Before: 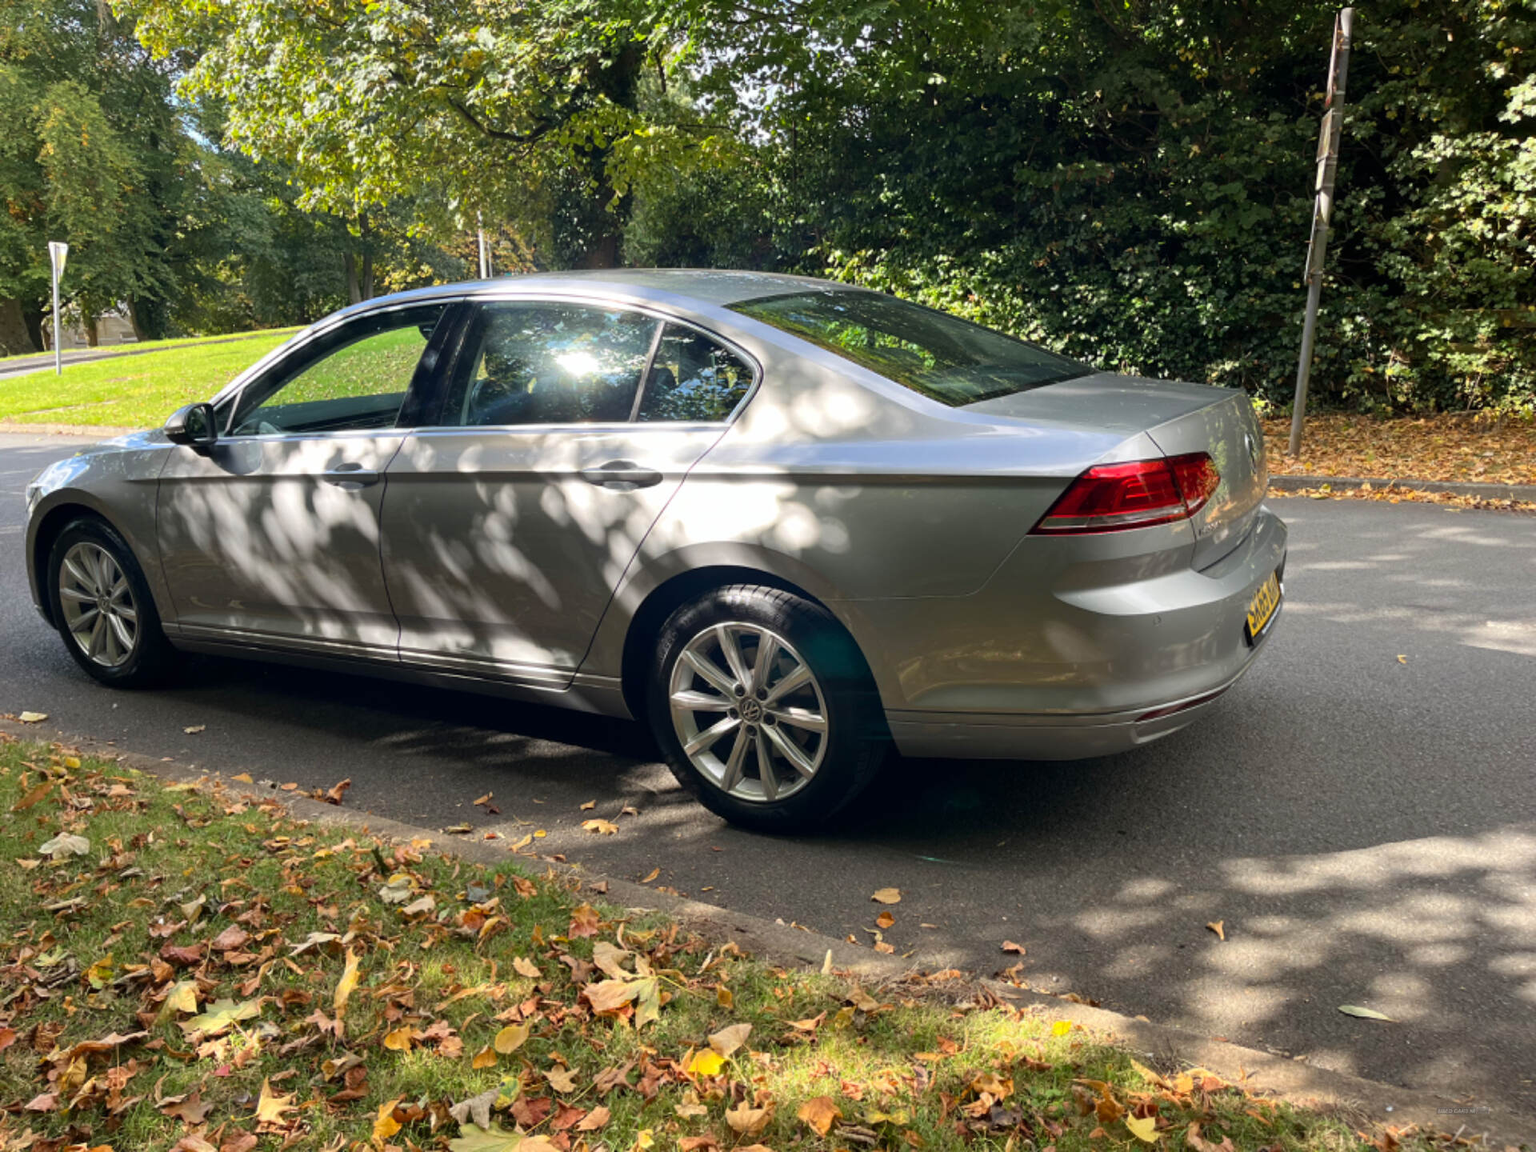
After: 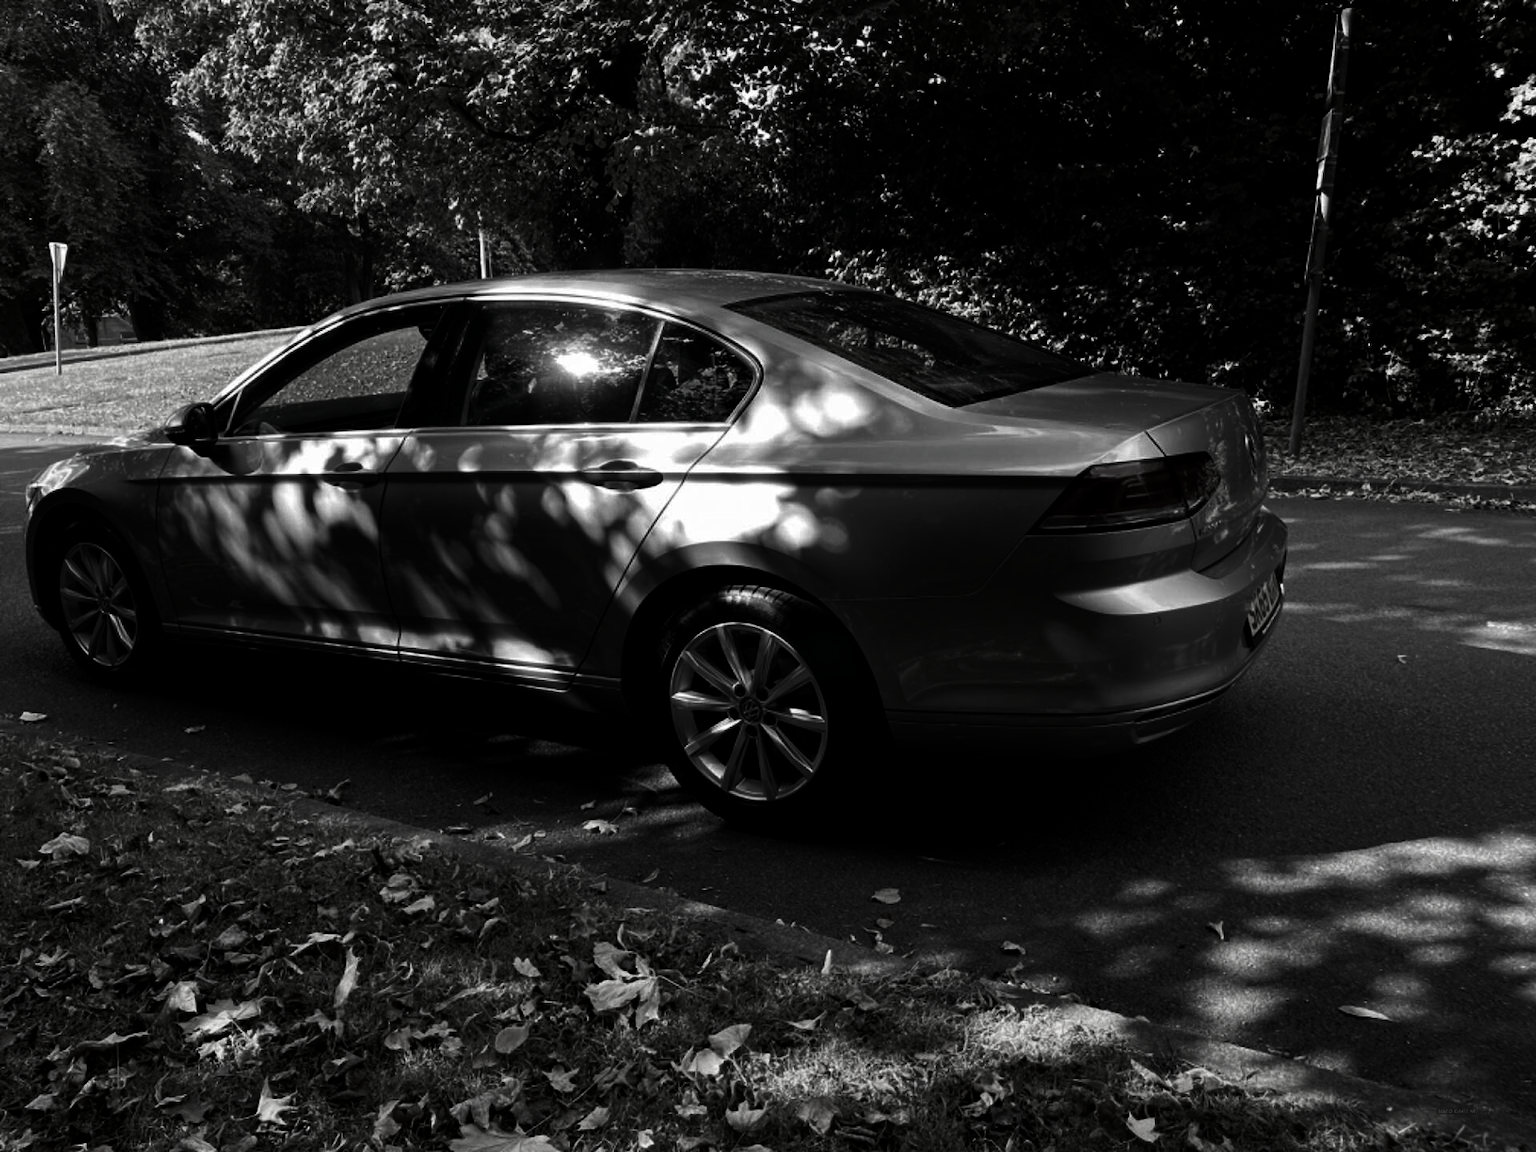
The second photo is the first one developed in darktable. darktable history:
contrast brightness saturation: contrast 0.023, brightness -0.997, saturation -0.989
